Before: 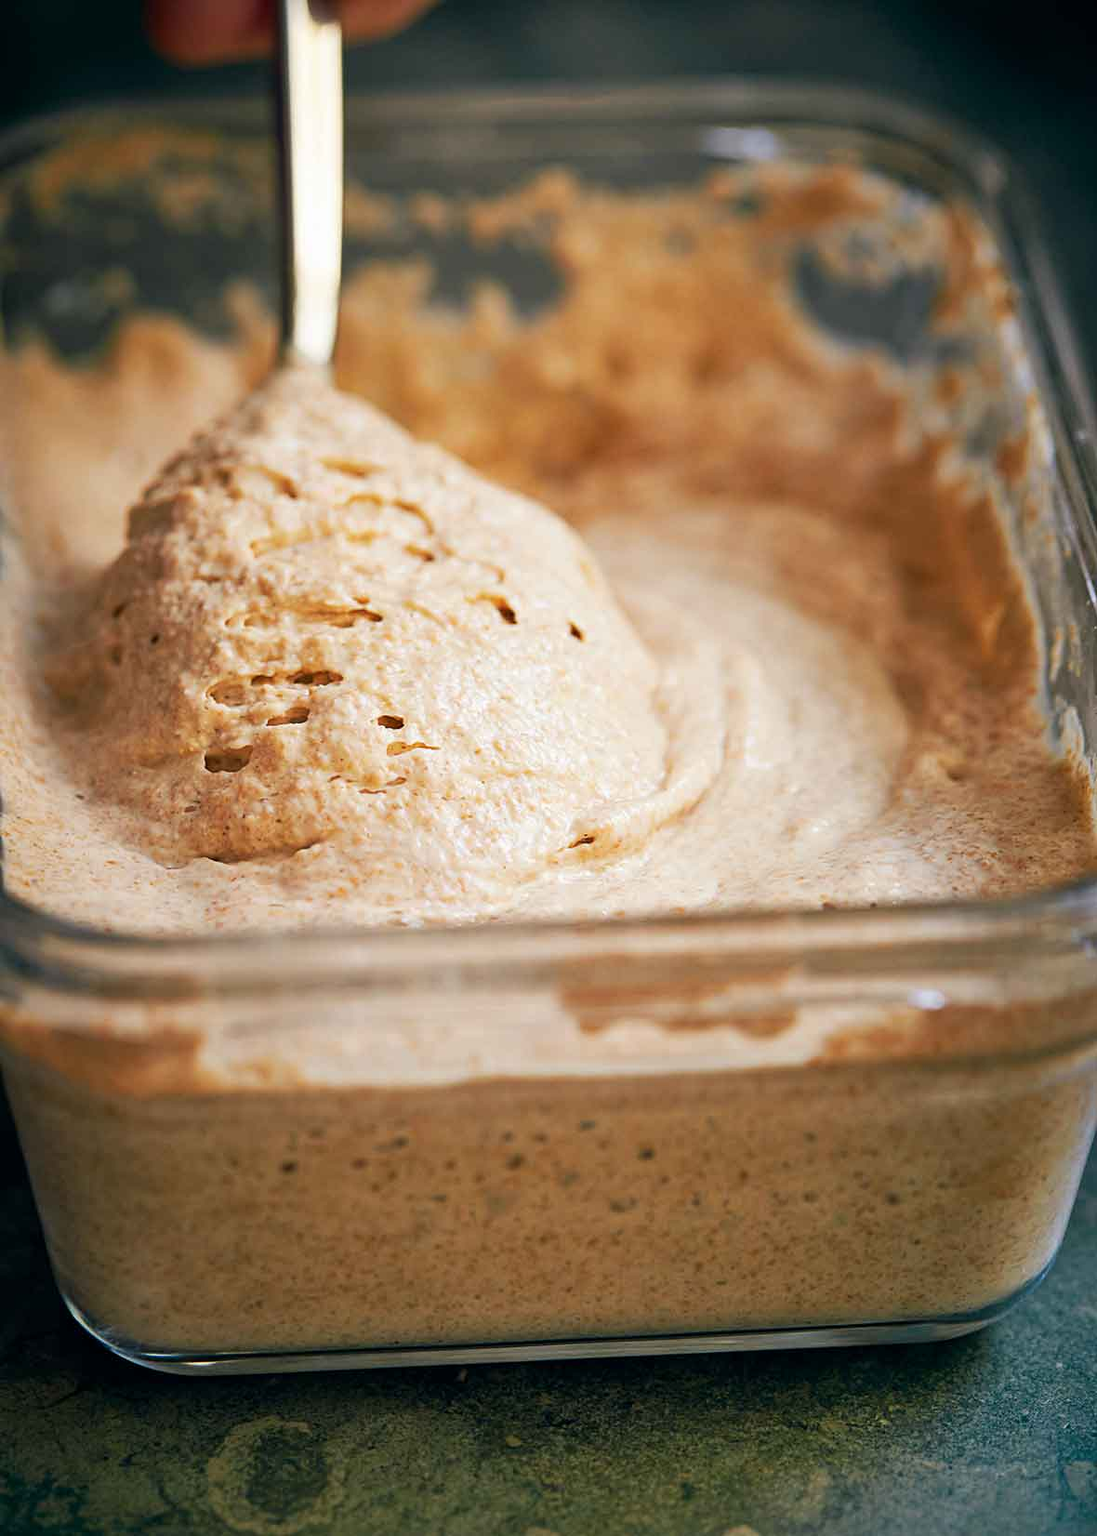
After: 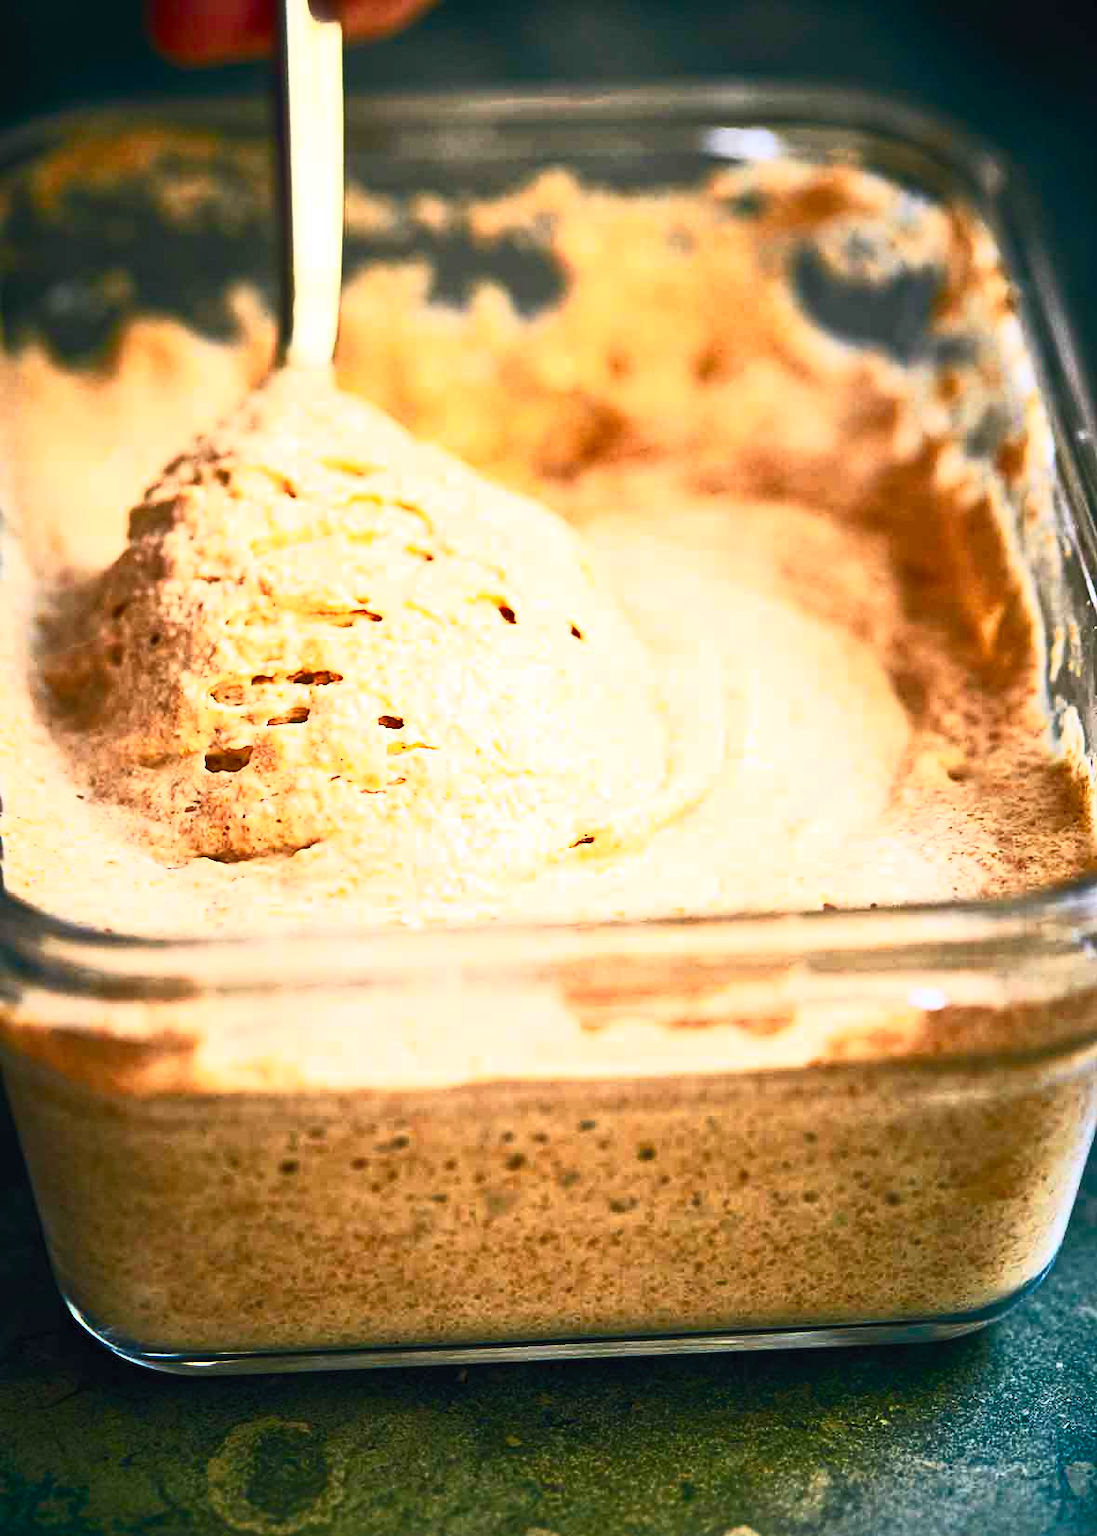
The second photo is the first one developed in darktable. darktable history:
contrast brightness saturation: contrast 0.833, brightness 0.585, saturation 0.599
